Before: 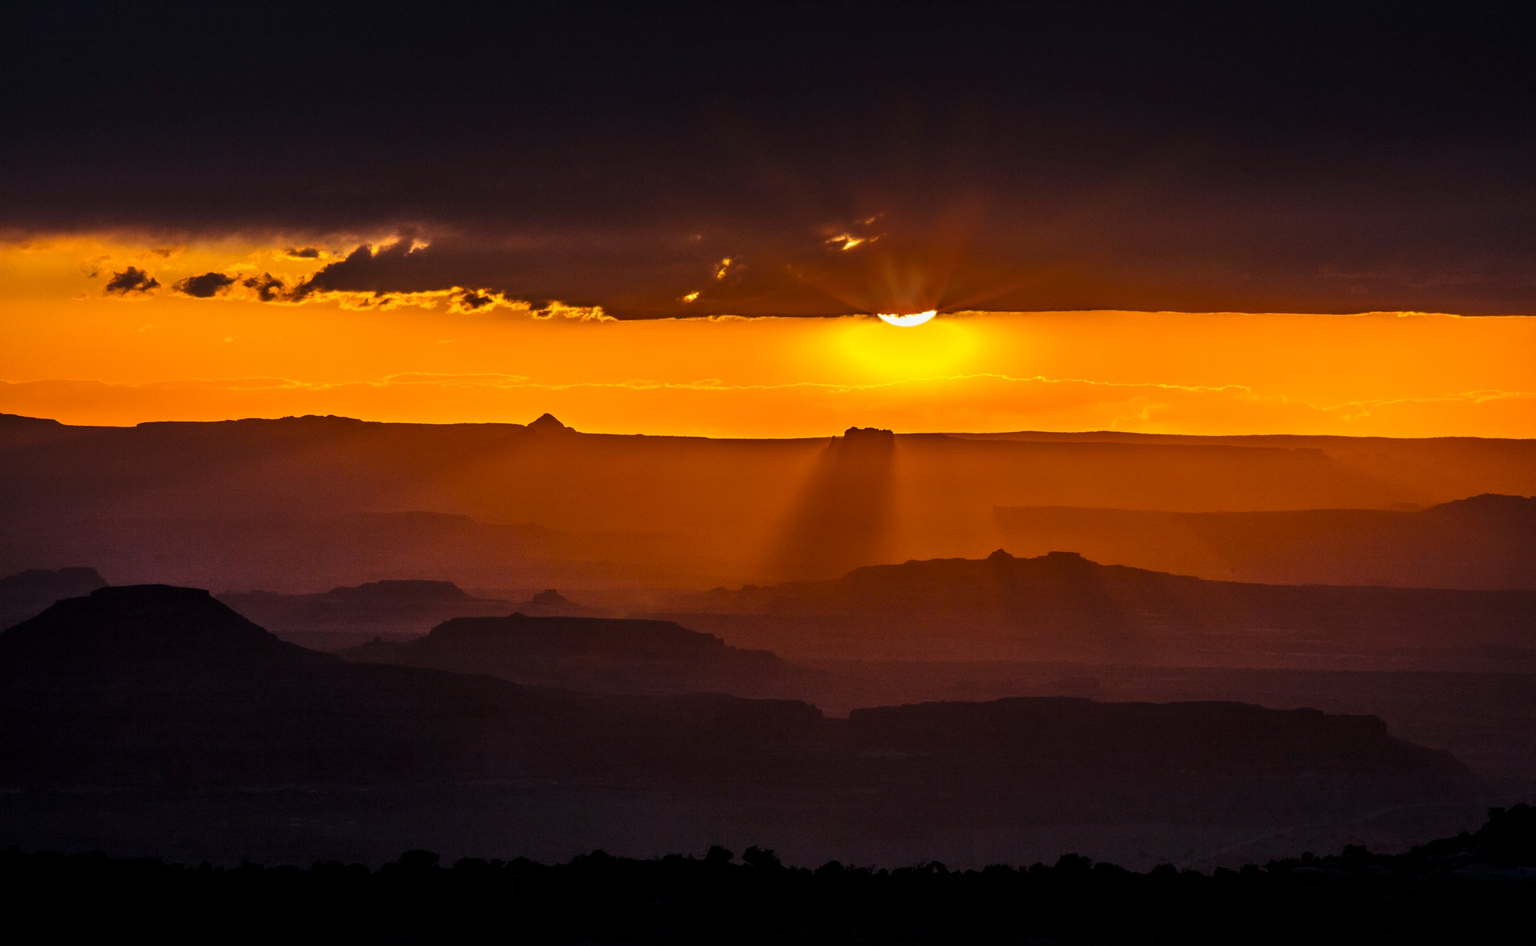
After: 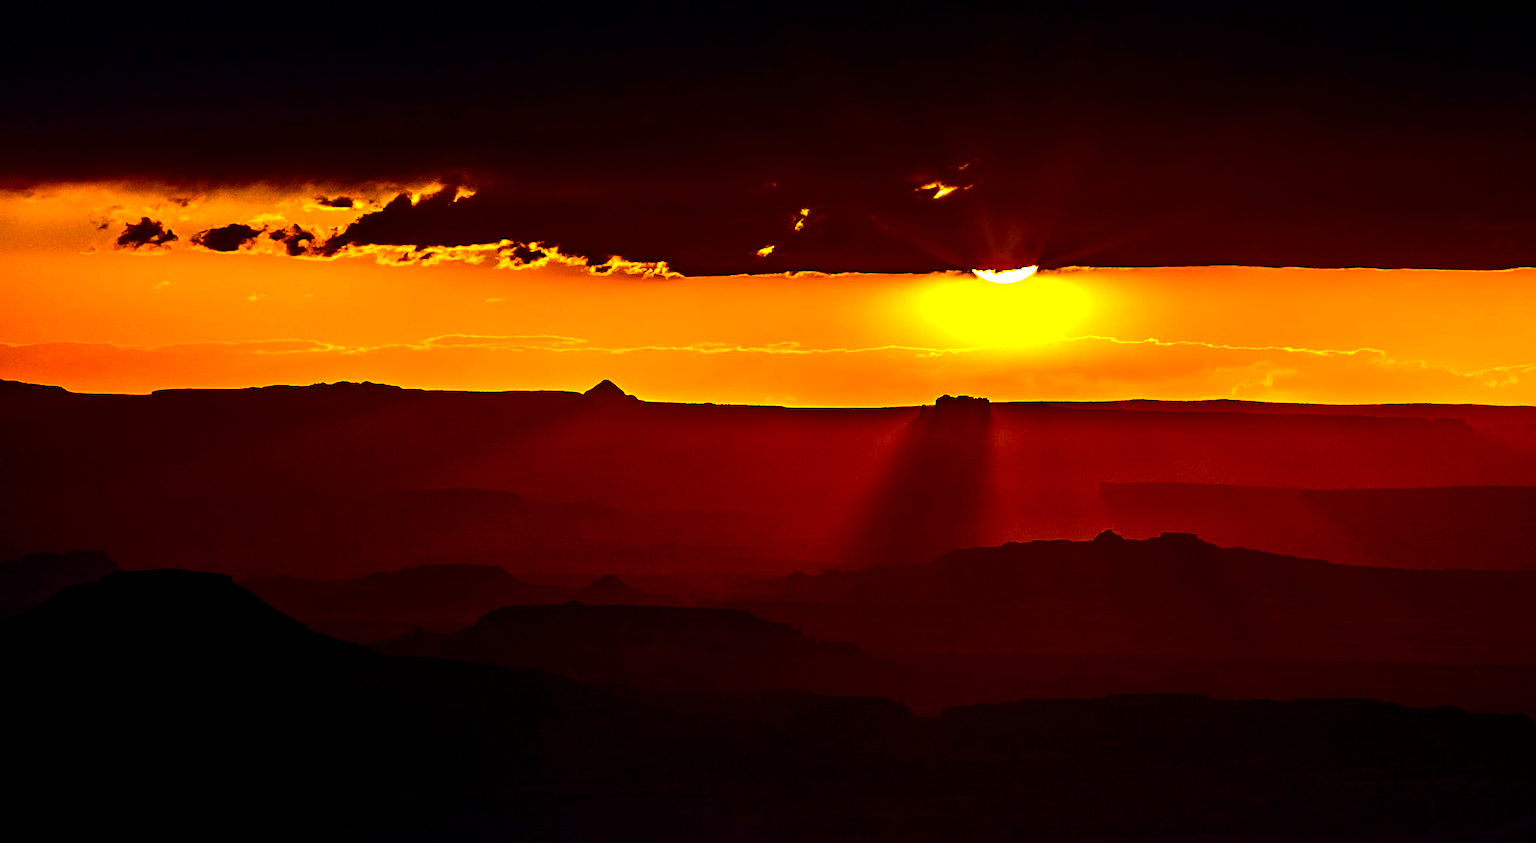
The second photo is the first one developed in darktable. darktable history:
tone equalizer: -8 EV -0.75 EV, -7 EV -0.7 EV, -6 EV -0.6 EV, -5 EV -0.4 EV, -3 EV 0.4 EV, -2 EV 0.6 EV, -1 EV 0.7 EV, +0 EV 0.75 EV, edges refinement/feathering 500, mask exposure compensation -1.57 EV, preserve details no
sharpen: on, module defaults
contrast brightness saturation: contrast 0.1, brightness -0.26, saturation 0.14
exposure: black level correction 0.005, exposure 0.014 EV, compensate highlight preservation false
crop: top 7.49%, right 9.717%, bottom 11.943%
color balance rgb: perceptual saturation grading › global saturation 20%, global vibrance 20%
white balance: red 1.009, blue 0.985
